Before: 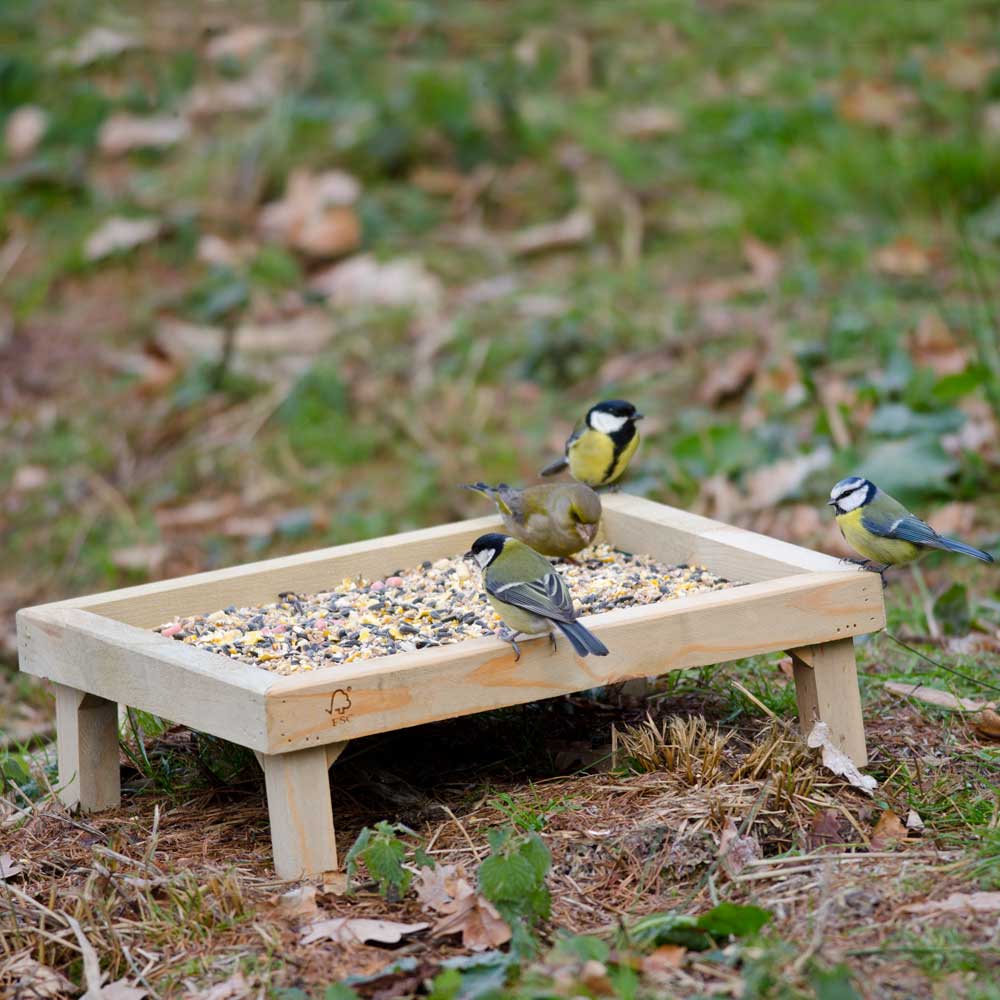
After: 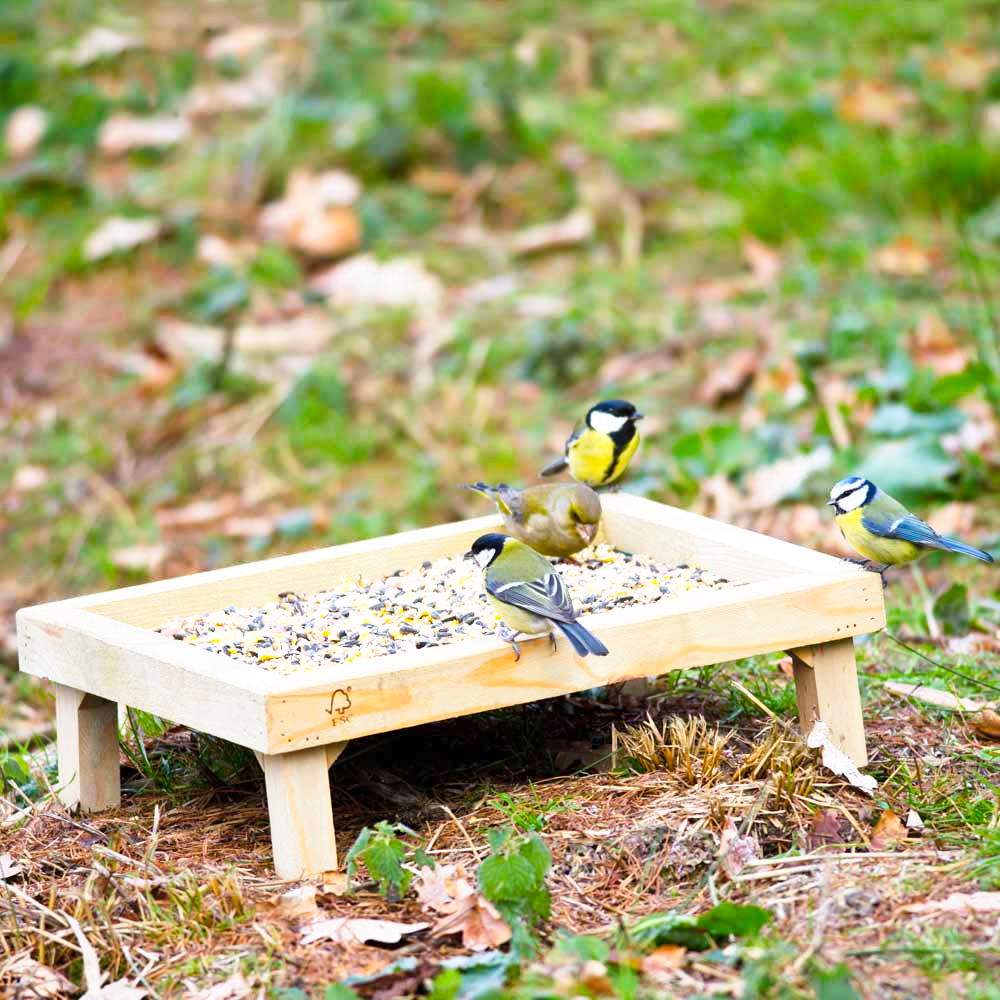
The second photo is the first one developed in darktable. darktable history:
base curve: curves: ch0 [(0, 0) (0.495, 0.917) (1, 1)], preserve colors none
color balance rgb: linear chroma grading › global chroma 6.48%, perceptual saturation grading › global saturation 12.96%, global vibrance 6.02%
